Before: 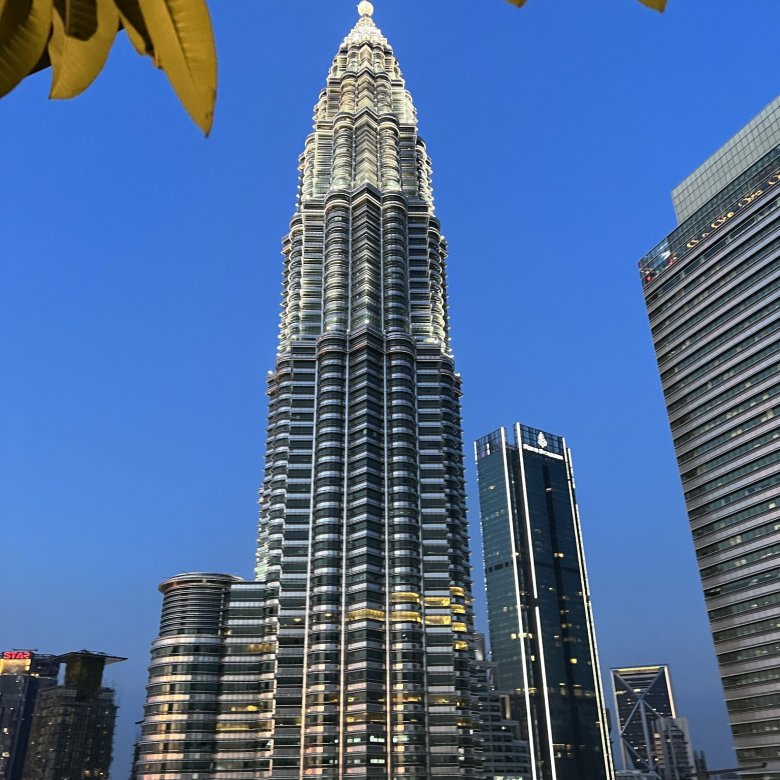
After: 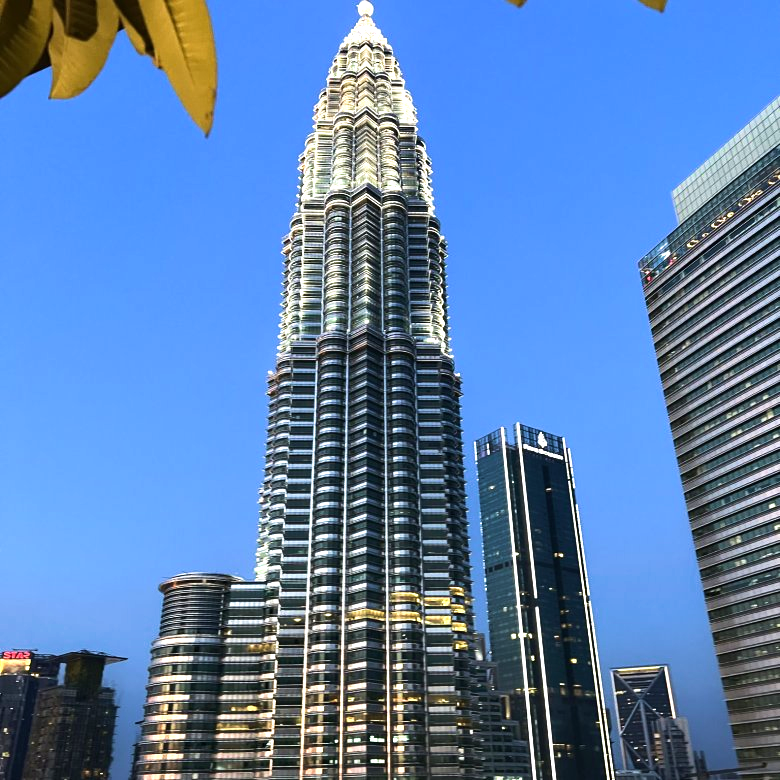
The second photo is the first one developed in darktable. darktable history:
tone equalizer: -8 EV 0.001 EV, -7 EV -0.003 EV, -6 EV 0.005 EV, -5 EV -0.05 EV, -4 EV -0.114 EV, -3 EV -0.148 EV, -2 EV 0.235 EV, -1 EV 0.724 EV, +0 EV 0.517 EV
velvia: strength 40.15%
